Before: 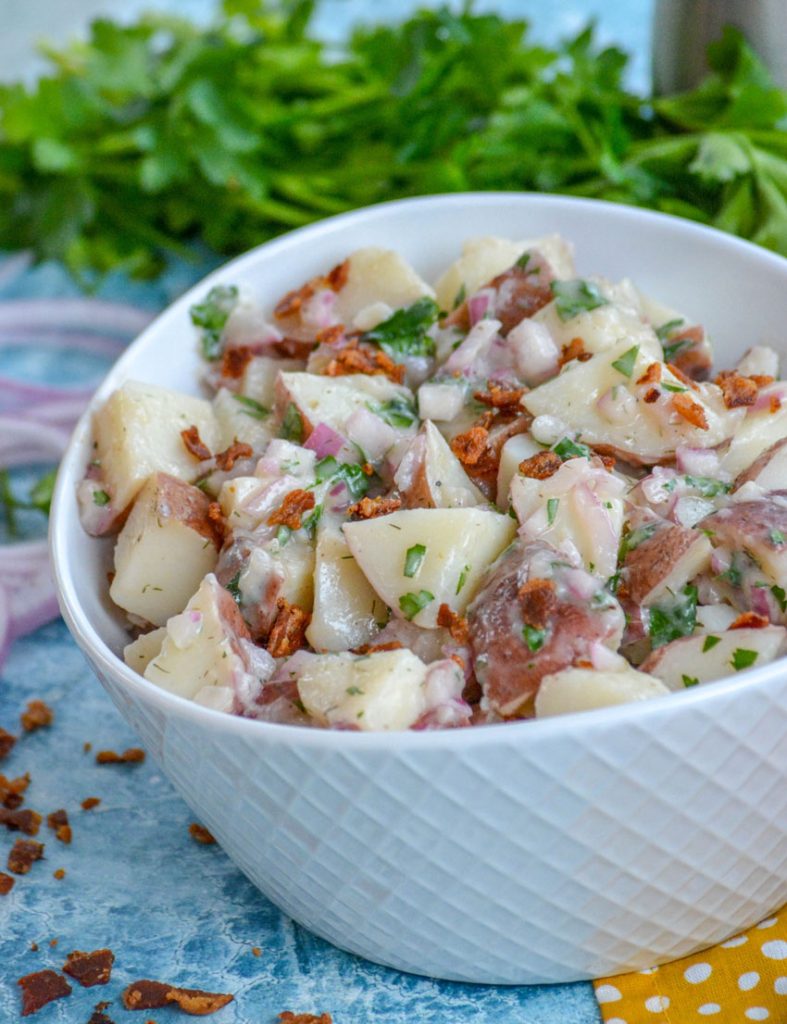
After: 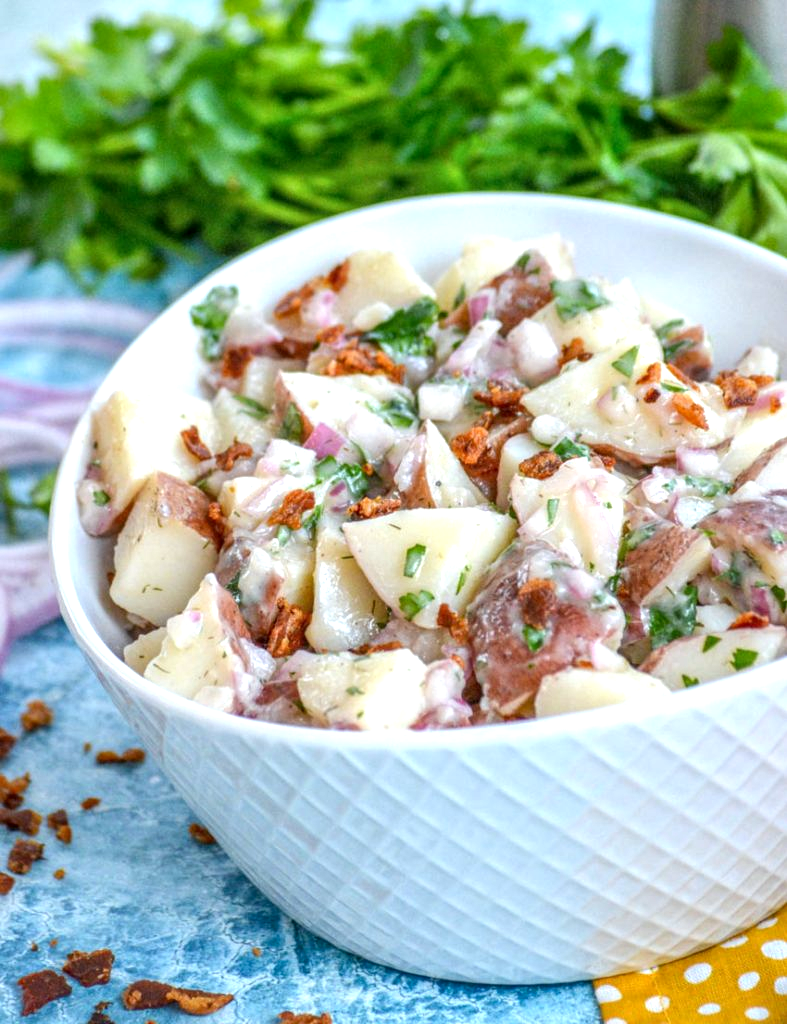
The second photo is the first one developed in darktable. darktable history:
exposure: black level correction 0, exposure 0.7 EV, compensate exposure bias true, compensate highlight preservation false
white balance: red 0.986, blue 1.01
local contrast: on, module defaults
